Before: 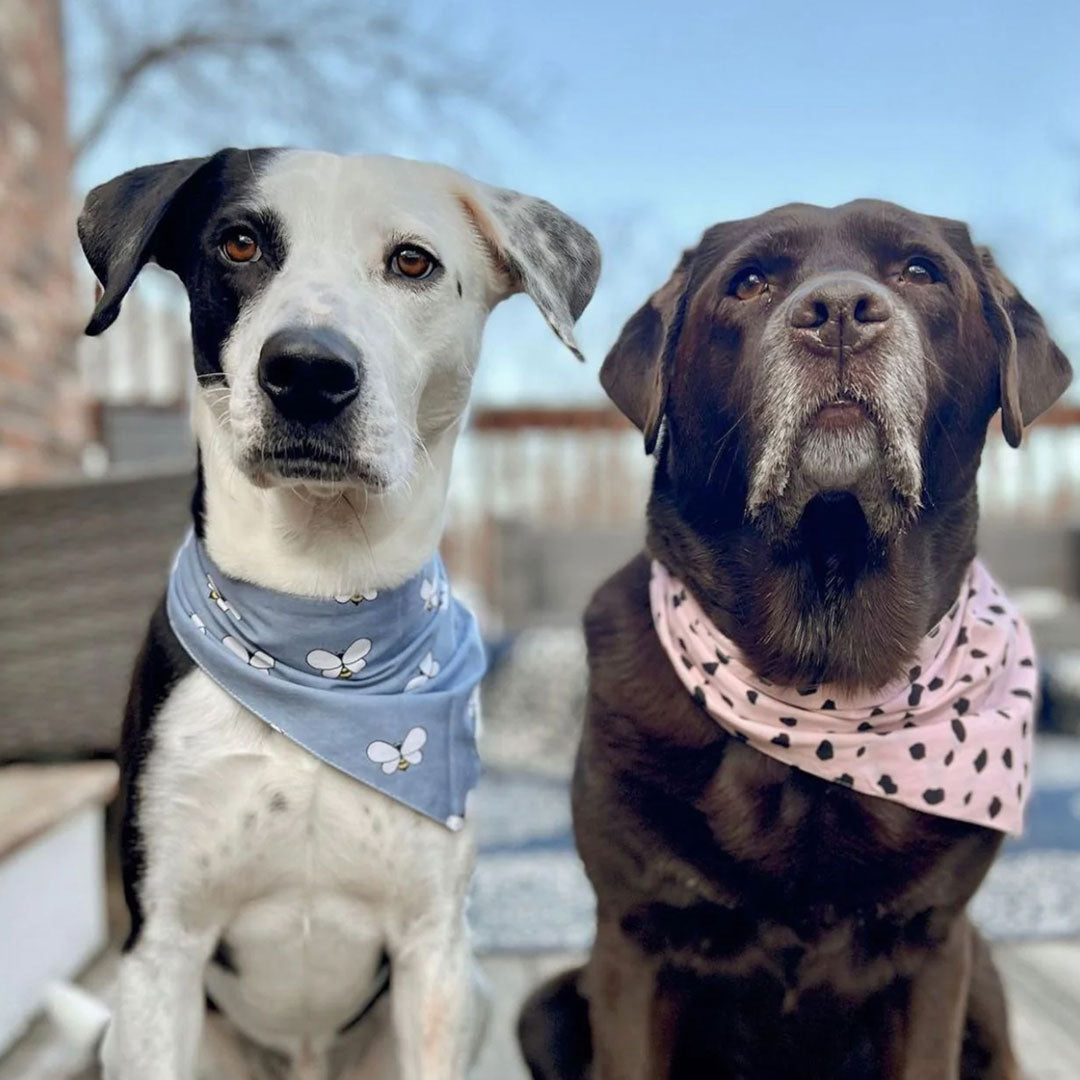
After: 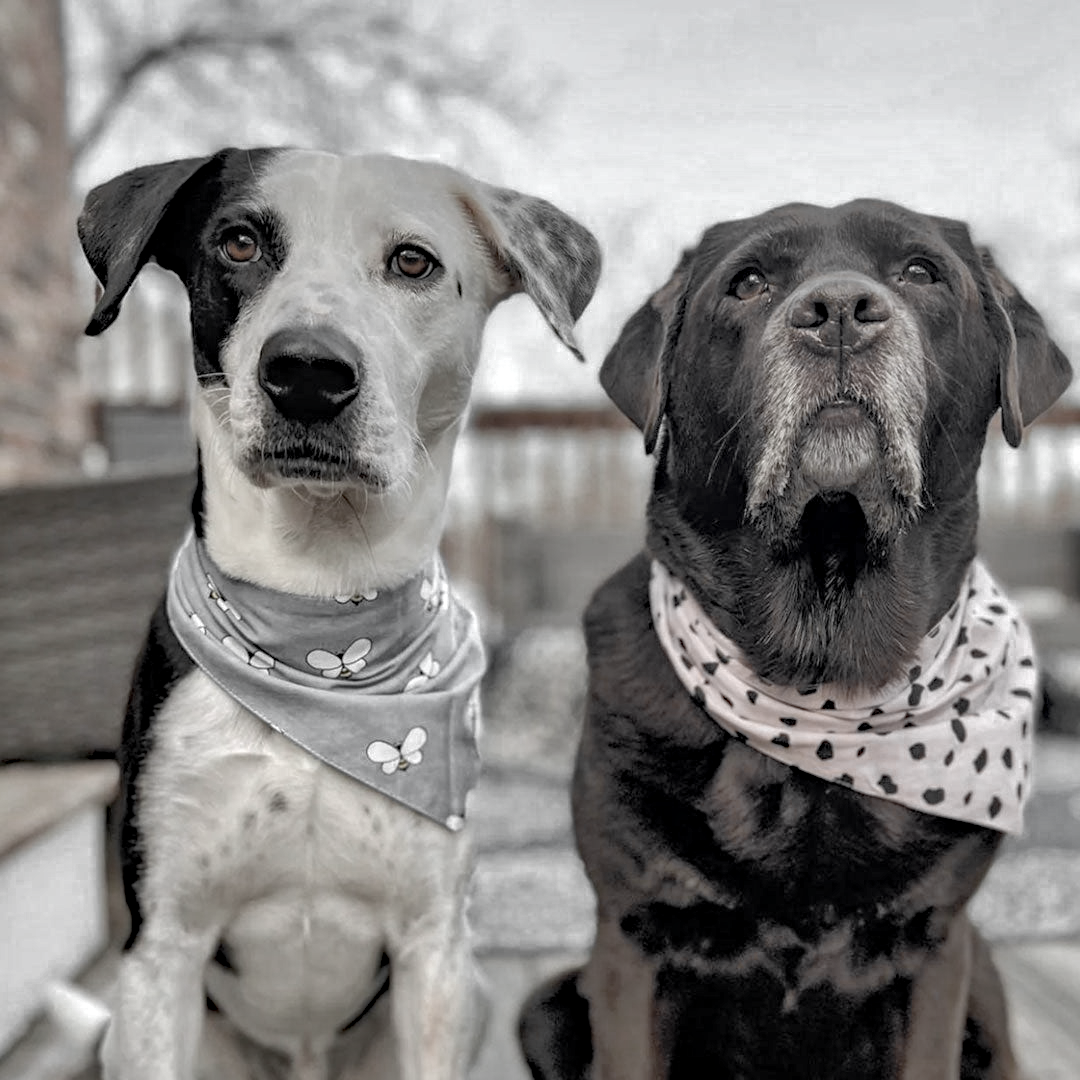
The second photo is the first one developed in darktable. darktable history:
shadows and highlights: highlights color adjustment 0.395%
haze removal: compatibility mode true, adaptive false
color zones: curves: ch0 [(0, 0.613) (0.01, 0.613) (0.245, 0.448) (0.498, 0.529) (0.642, 0.665) (0.879, 0.777) (0.99, 0.613)]; ch1 [(0, 0.035) (0.121, 0.189) (0.259, 0.197) (0.415, 0.061) (0.589, 0.022) (0.732, 0.022) (0.857, 0.026) (0.991, 0.053)]
local contrast: on, module defaults
